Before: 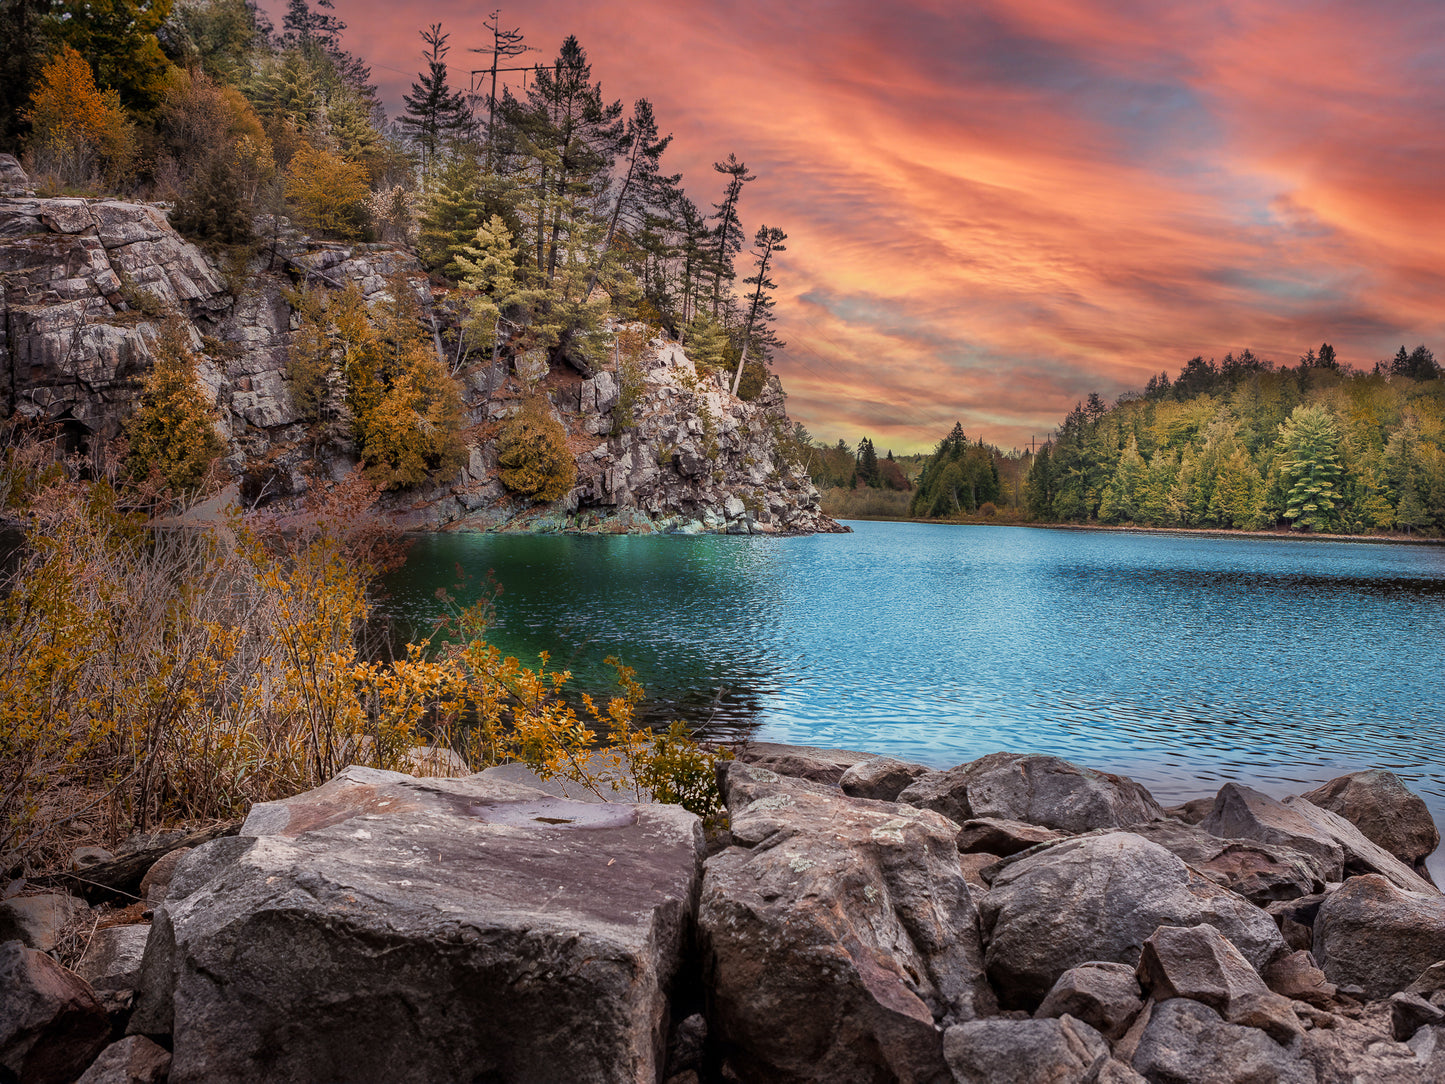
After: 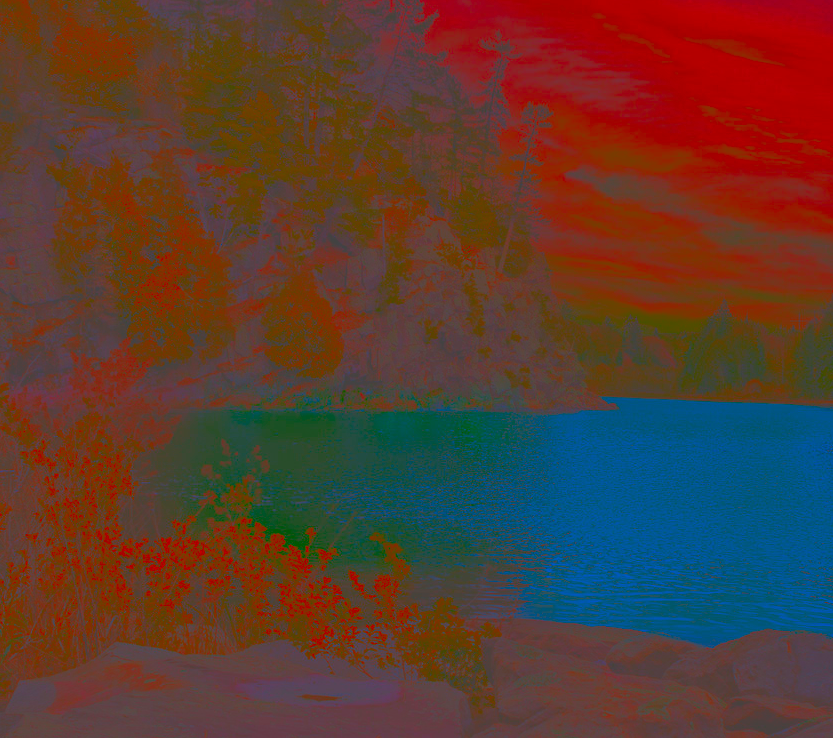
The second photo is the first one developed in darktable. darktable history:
contrast brightness saturation: contrast -0.973, brightness -0.166, saturation 0.733
crop: left 16.233%, top 11.356%, right 26.061%, bottom 20.474%
tone curve: curves: ch0 [(0, 0) (0.003, 0.008) (0.011, 0.011) (0.025, 0.014) (0.044, 0.021) (0.069, 0.029) (0.1, 0.042) (0.136, 0.06) (0.177, 0.09) (0.224, 0.126) (0.277, 0.177) (0.335, 0.243) (0.399, 0.31) (0.468, 0.388) (0.543, 0.484) (0.623, 0.585) (0.709, 0.683) (0.801, 0.775) (0.898, 0.873) (1, 1)], preserve colors none
local contrast: highlights 18%, detail 185%
